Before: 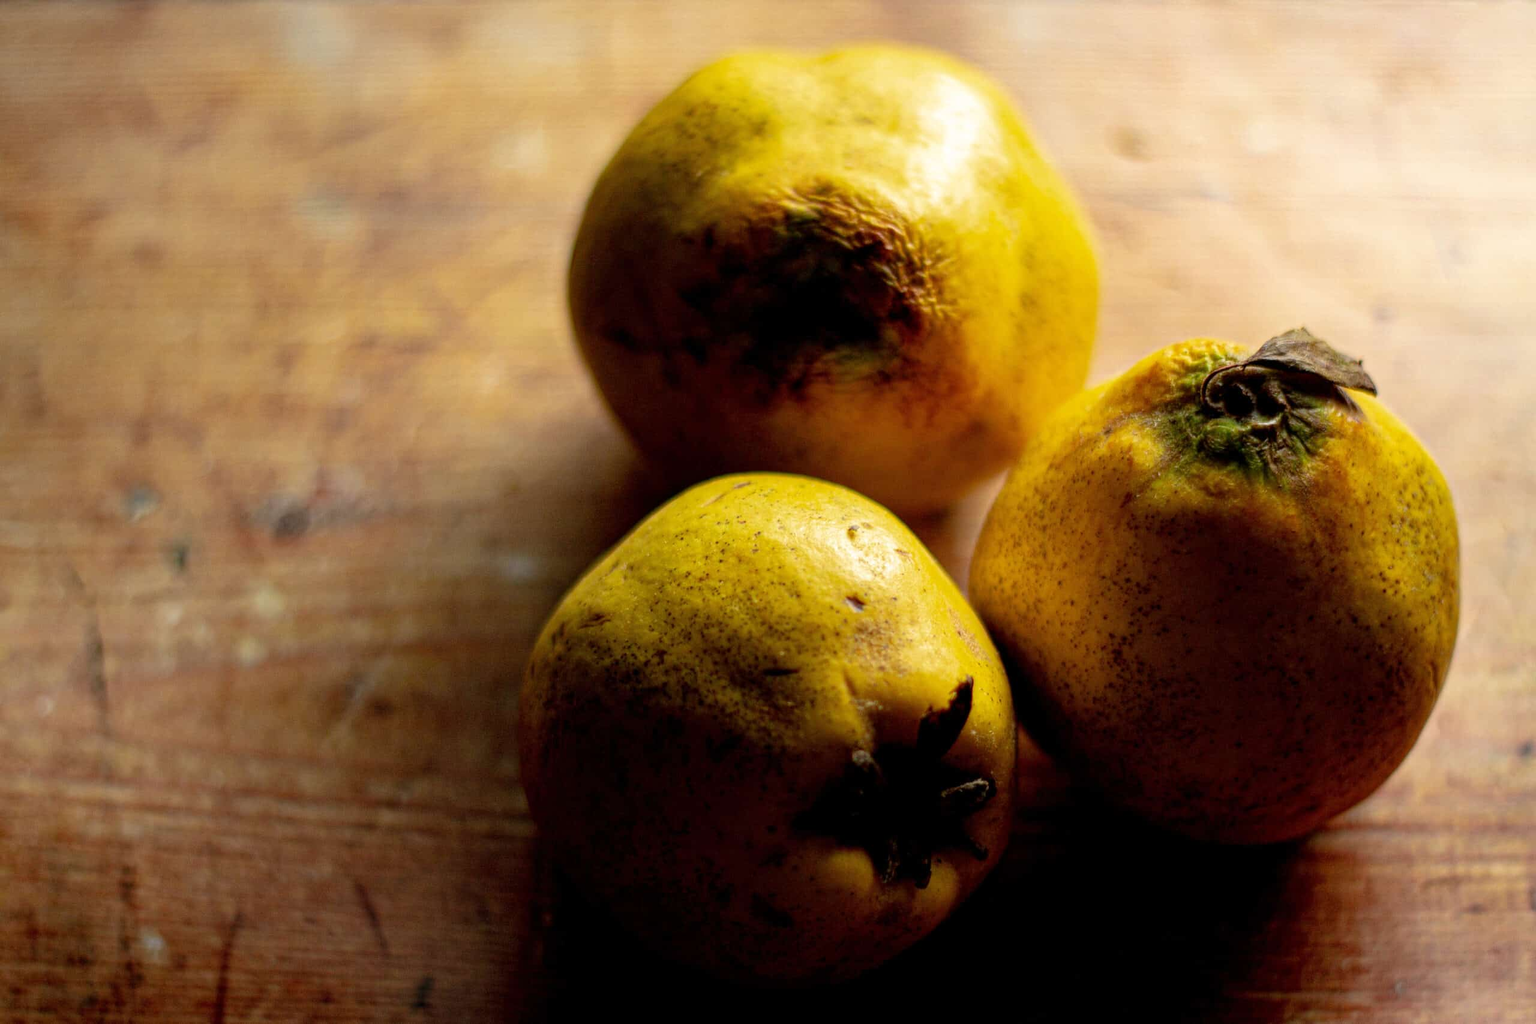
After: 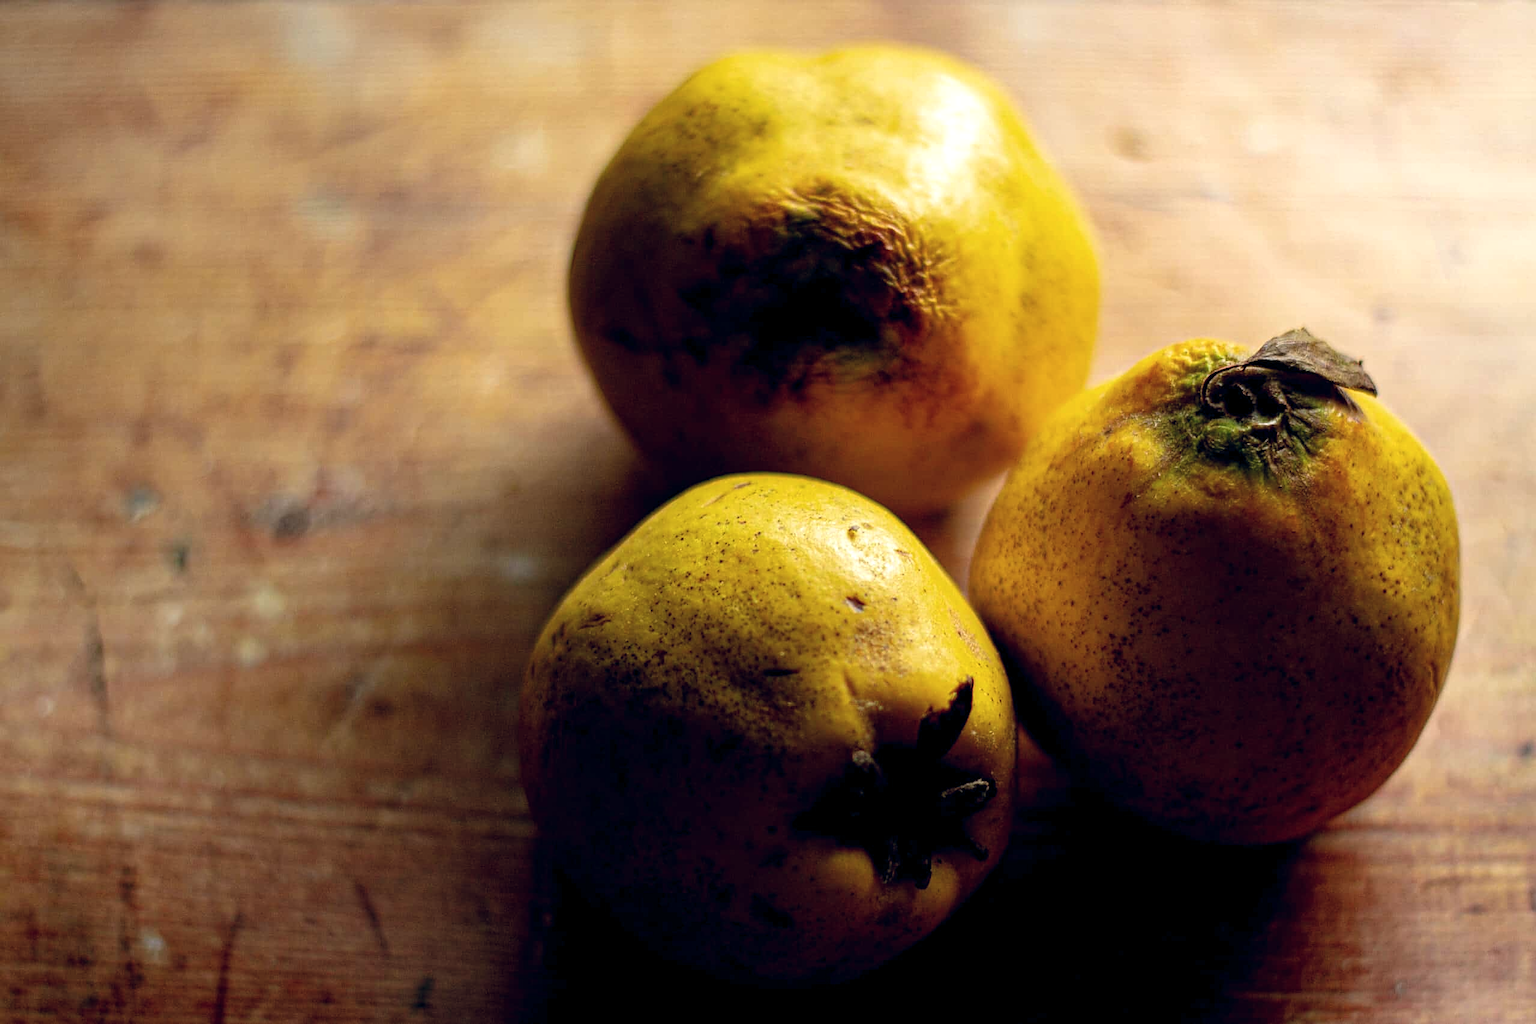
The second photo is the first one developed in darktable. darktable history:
color balance rgb: shadows lift › chroma 3.88%, shadows lift › hue 88.52°, power › hue 214.65°, global offset › chroma 0.1%, global offset › hue 252.4°, contrast 4.45%
sharpen: on, module defaults
